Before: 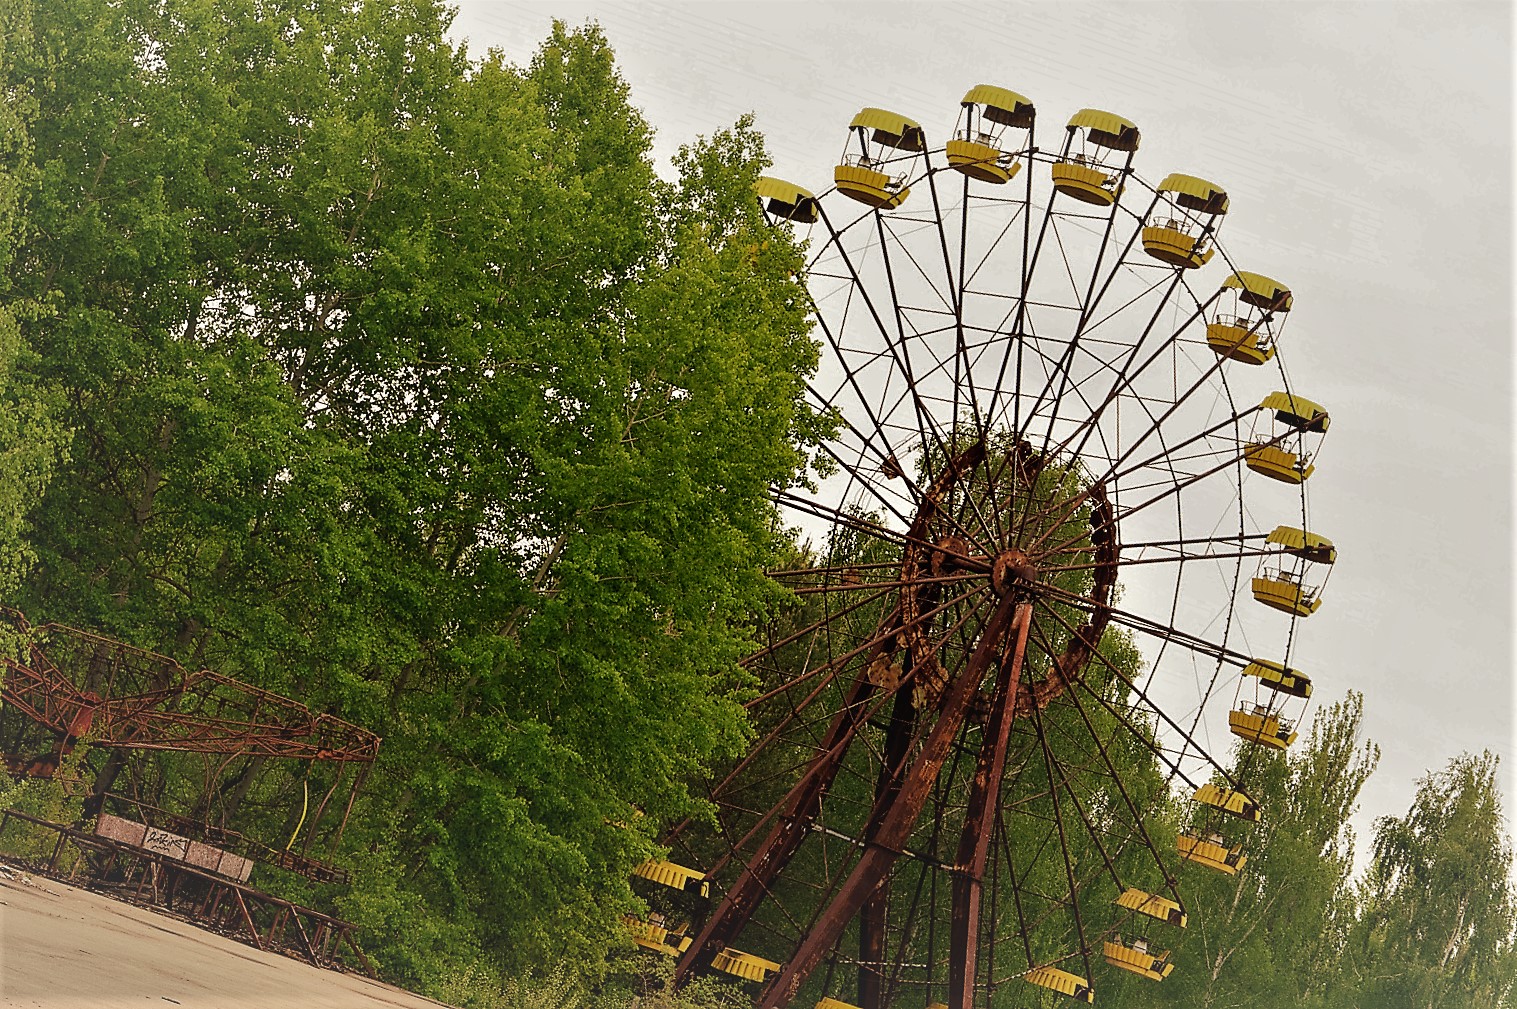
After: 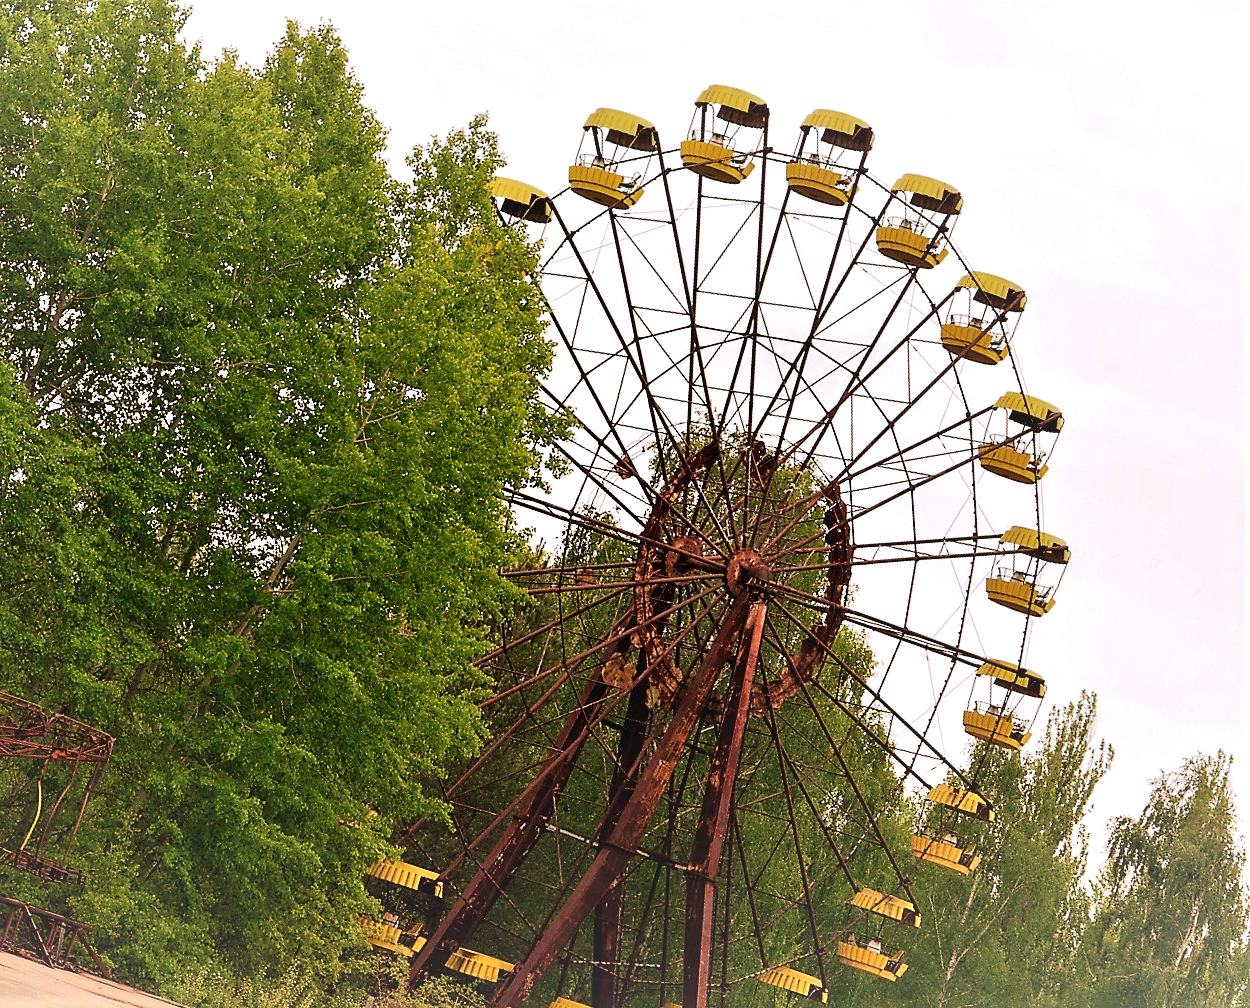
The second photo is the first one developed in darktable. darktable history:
white balance: red 1.05, blue 1.072
crop: left 17.582%, bottom 0.031%
exposure: exposure 0.6 EV, compensate highlight preservation false
